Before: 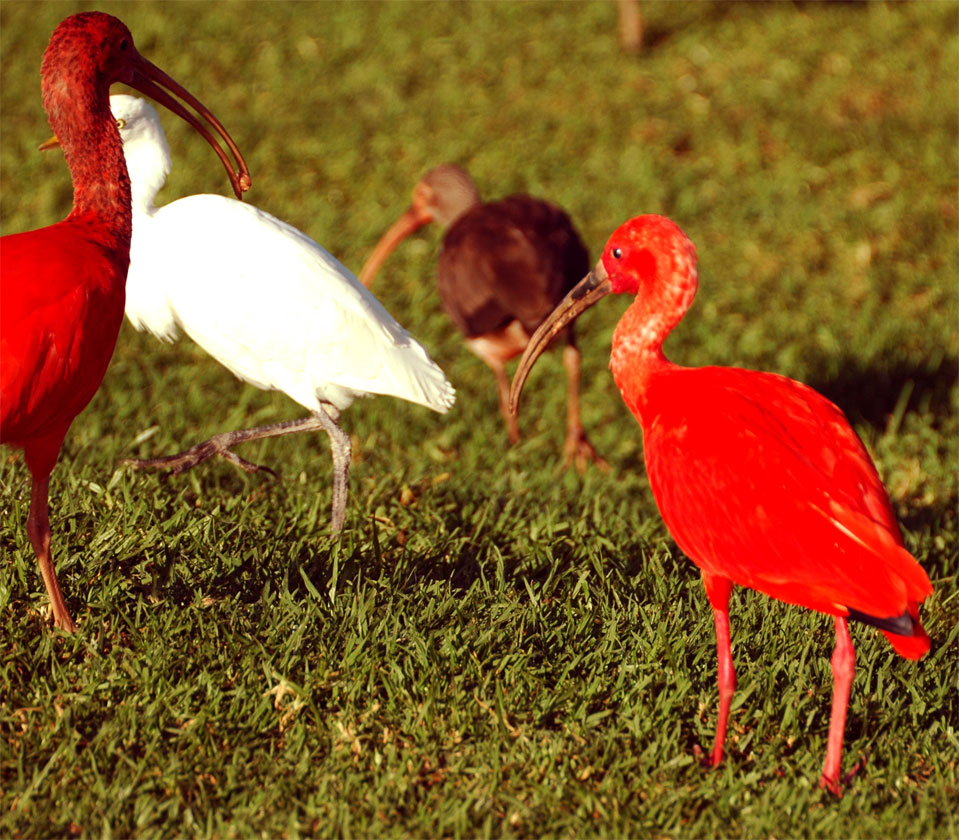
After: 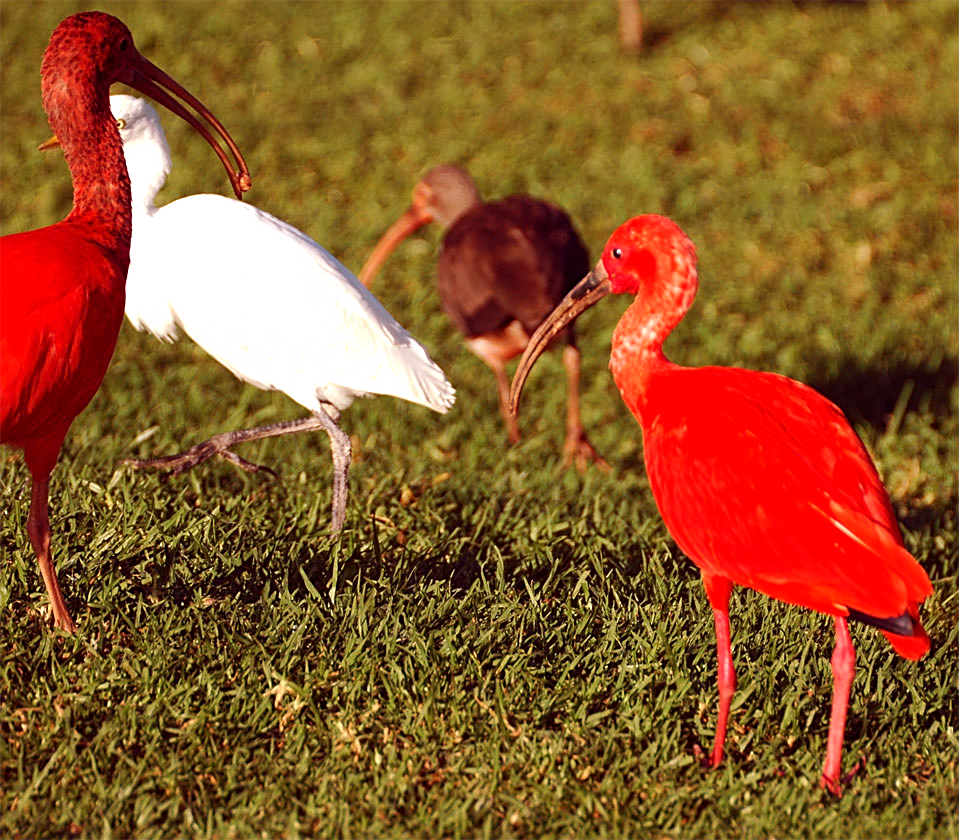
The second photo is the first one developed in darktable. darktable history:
sharpen: on, module defaults
white balance: red 1.066, blue 1.119
